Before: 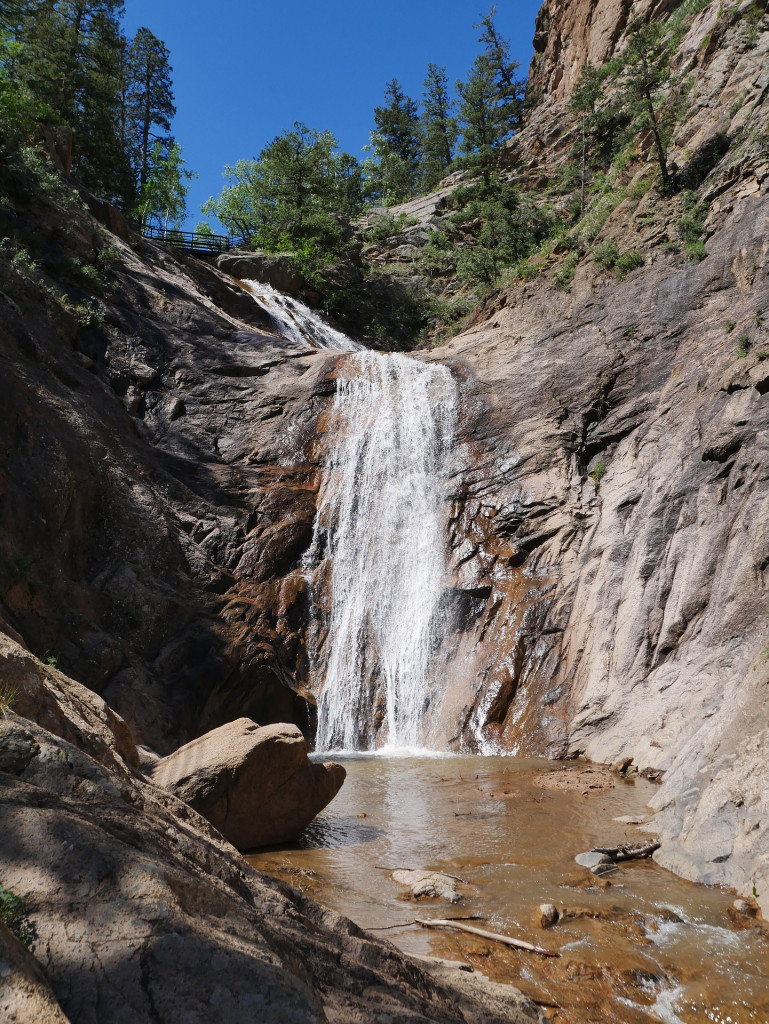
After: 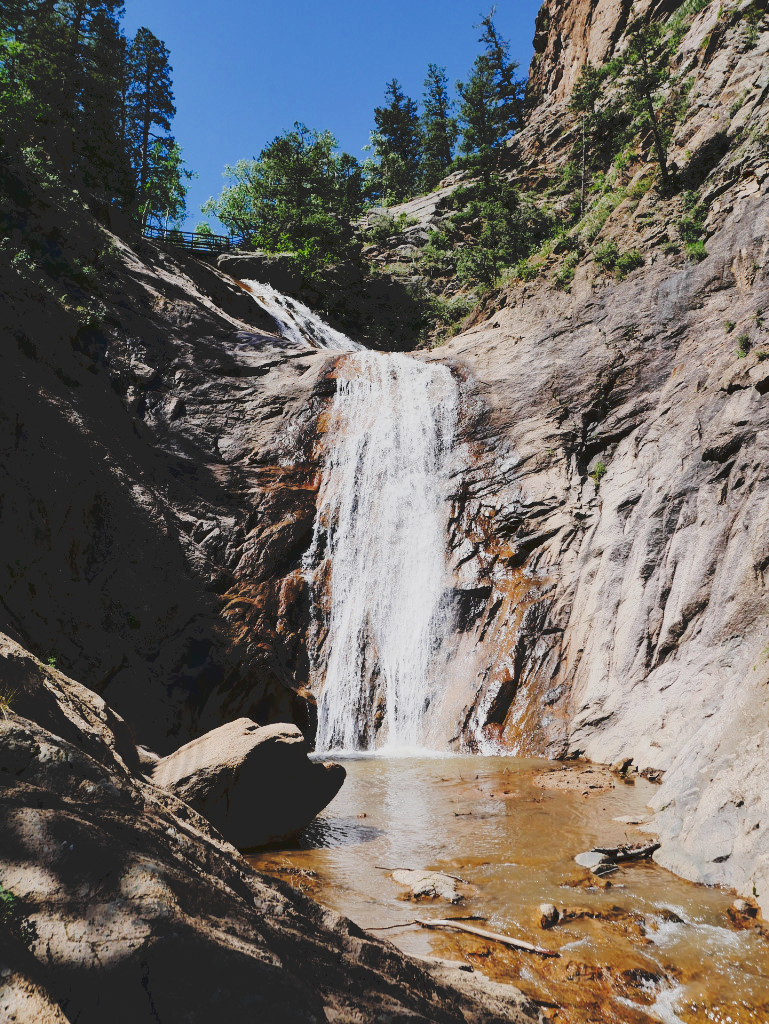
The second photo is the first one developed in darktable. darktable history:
filmic rgb: black relative exposure -7.76 EV, white relative exposure 4.4 EV, hardness 3.76, latitude 49.61%, contrast 1.101, color science v6 (2022)
tone curve: curves: ch0 [(0, 0) (0.003, 0.14) (0.011, 0.141) (0.025, 0.141) (0.044, 0.142) (0.069, 0.146) (0.1, 0.151) (0.136, 0.16) (0.177, 0.182) (0.224, 0.214) (0.277, 0.272) (0.335, 0.35) (0.399, 0.453) (0.468, 0.548) (0.543, 0.634) (0.623, 0.715) (0.709, 0.778) (0.801, 0.848) (0.898, 0.902) (1, 1)], preserve colors none
